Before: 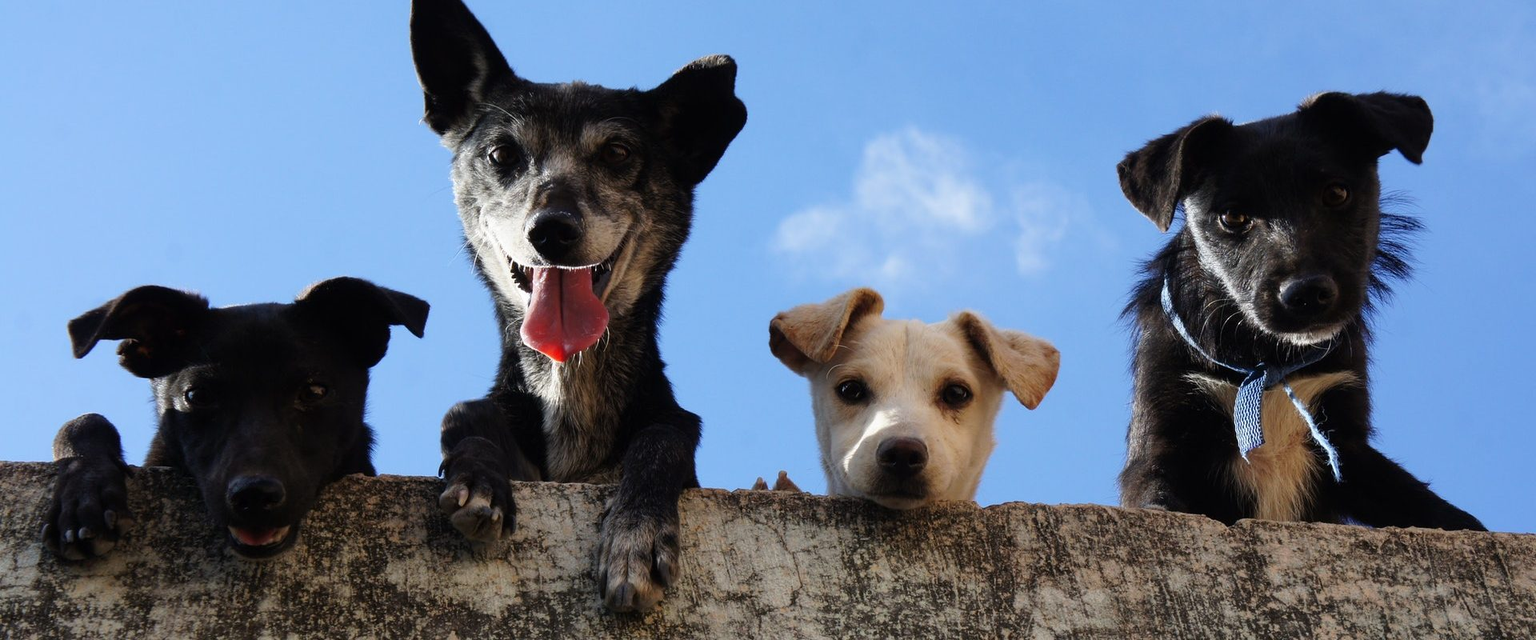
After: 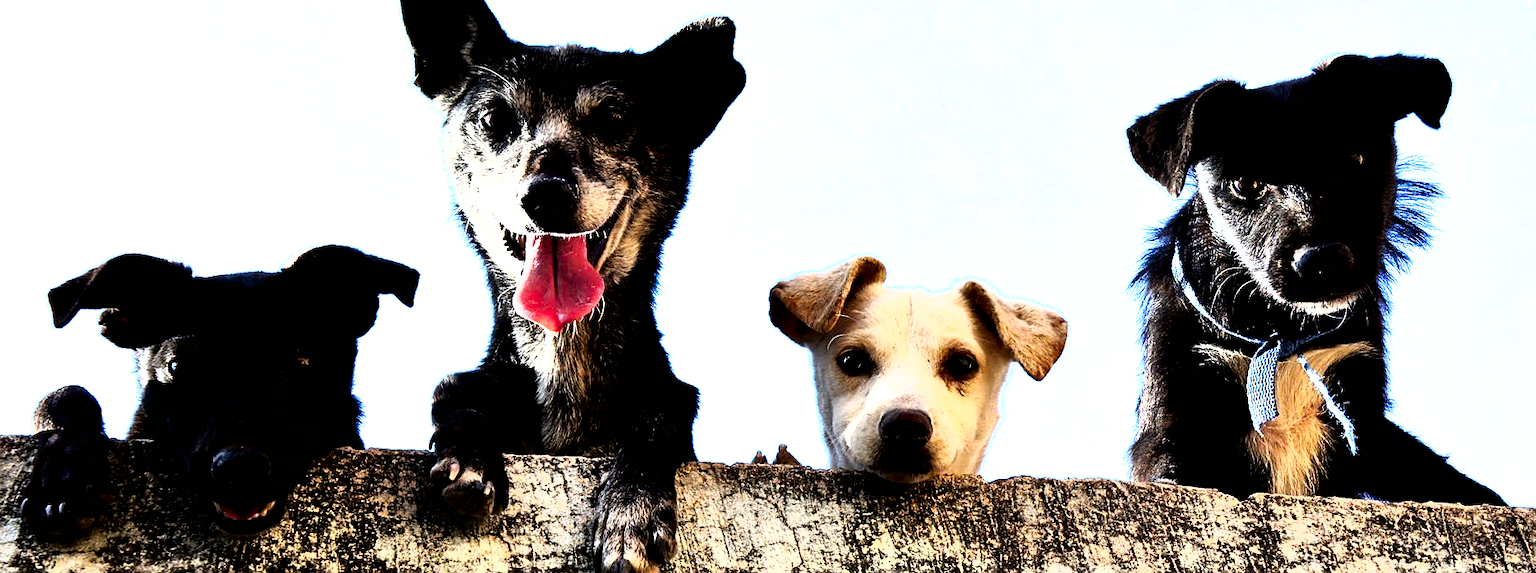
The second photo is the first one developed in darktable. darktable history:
tone curve: curves: ch0 [(0, 0) (0.003, 0.001) (0.011, 0.002) (0.025, 0.002) (0.044, 0.006) (0.069, 0.01) (0.1, 0.017) (0.136, 0.023) (0.177, 0.038) (0.224, 0.066) (0.277, 0.118) (0.335, 0.185) (0.399, 0.264) (0.468, 0.365) (0.543, 0.475) (0.623, 0.606) (0.709, 0.759) (0.801, 0.923) (0.898, 0.999) (1, 1)], color space Lab, independent channels, preserve colors none
crop: left 1.413%, top 6.168%, right 1.339%, bottom 6.633%
filmic rgb: black relative exposure -8.28 EV, white relative exposure 2.22 EV, hardness 7.06, latitude 85.18%, contrast 1.68, highlights saturation mix -3.84%, shadows ↔ highlights balance -2.49%, color science v5 (2021), contrast in shadows safe, contrast in highlights safe
contrast brightness saturation: contrast 0.195, brightness 0.166, saturation 0.222
sharpen: on, module defaults
tone equalizer: -7 EV 0.14 EV, -6 EV 0.573 EV, -5 EV 1.11 EV, -4 EV 1.36 EV, -3 EV 1.12 EV, -2 EV 0.6 EV, -1 EV 0.16 EV
color balance rgb: perceptual saturation grading › global saturation 29.56%, global vibrance 20%
